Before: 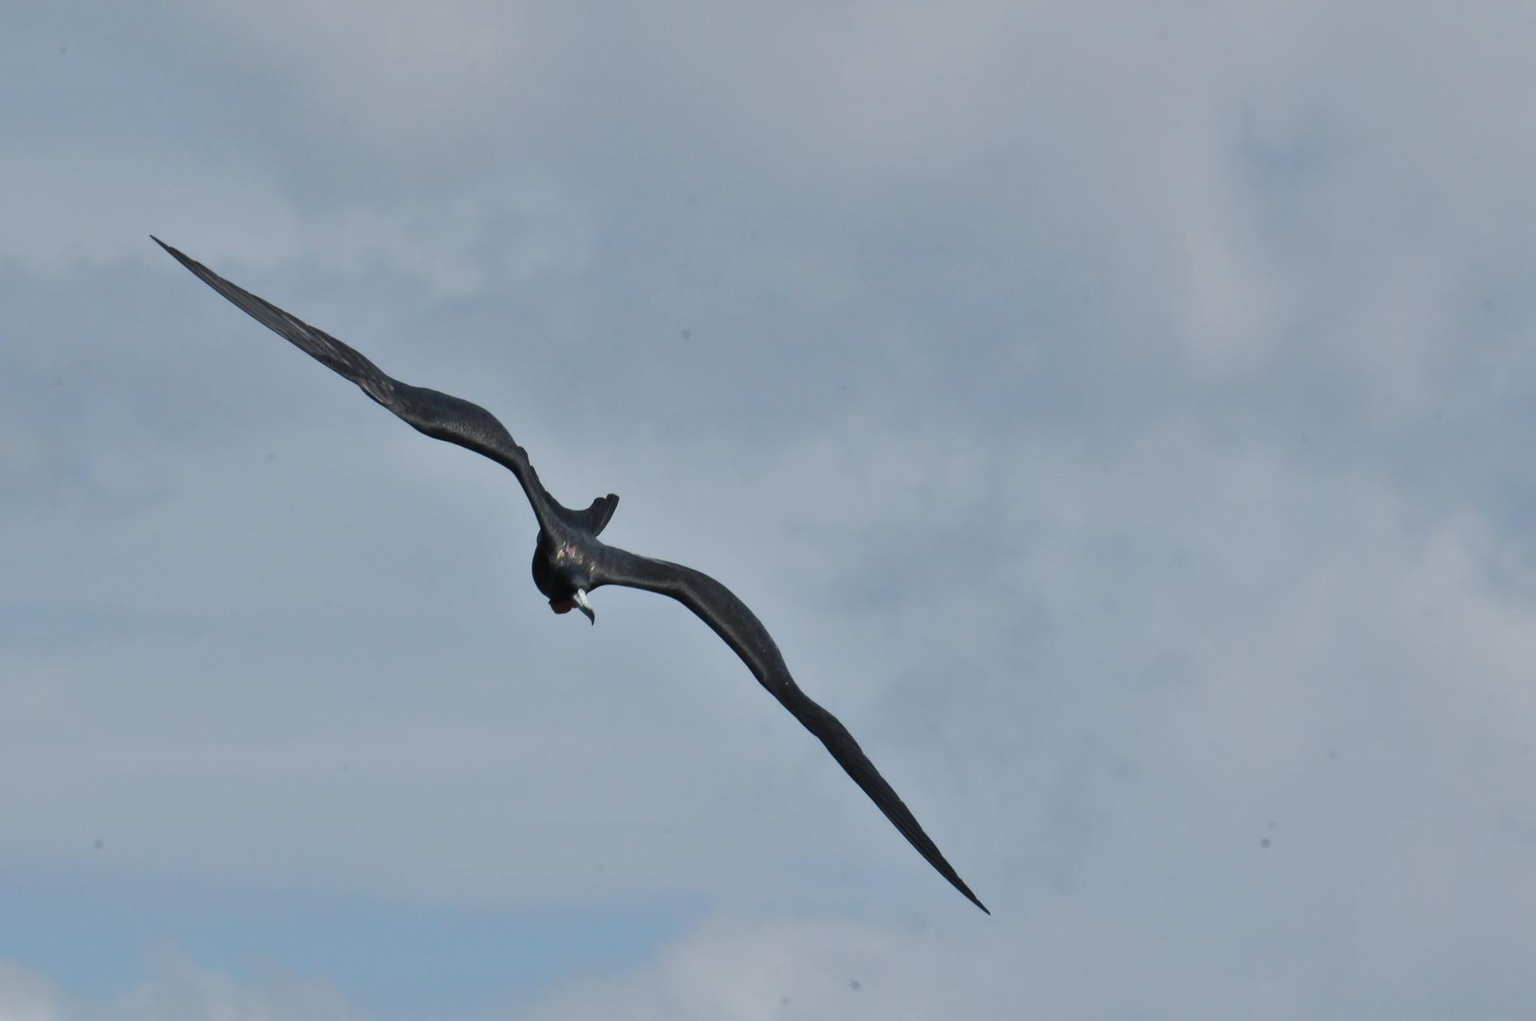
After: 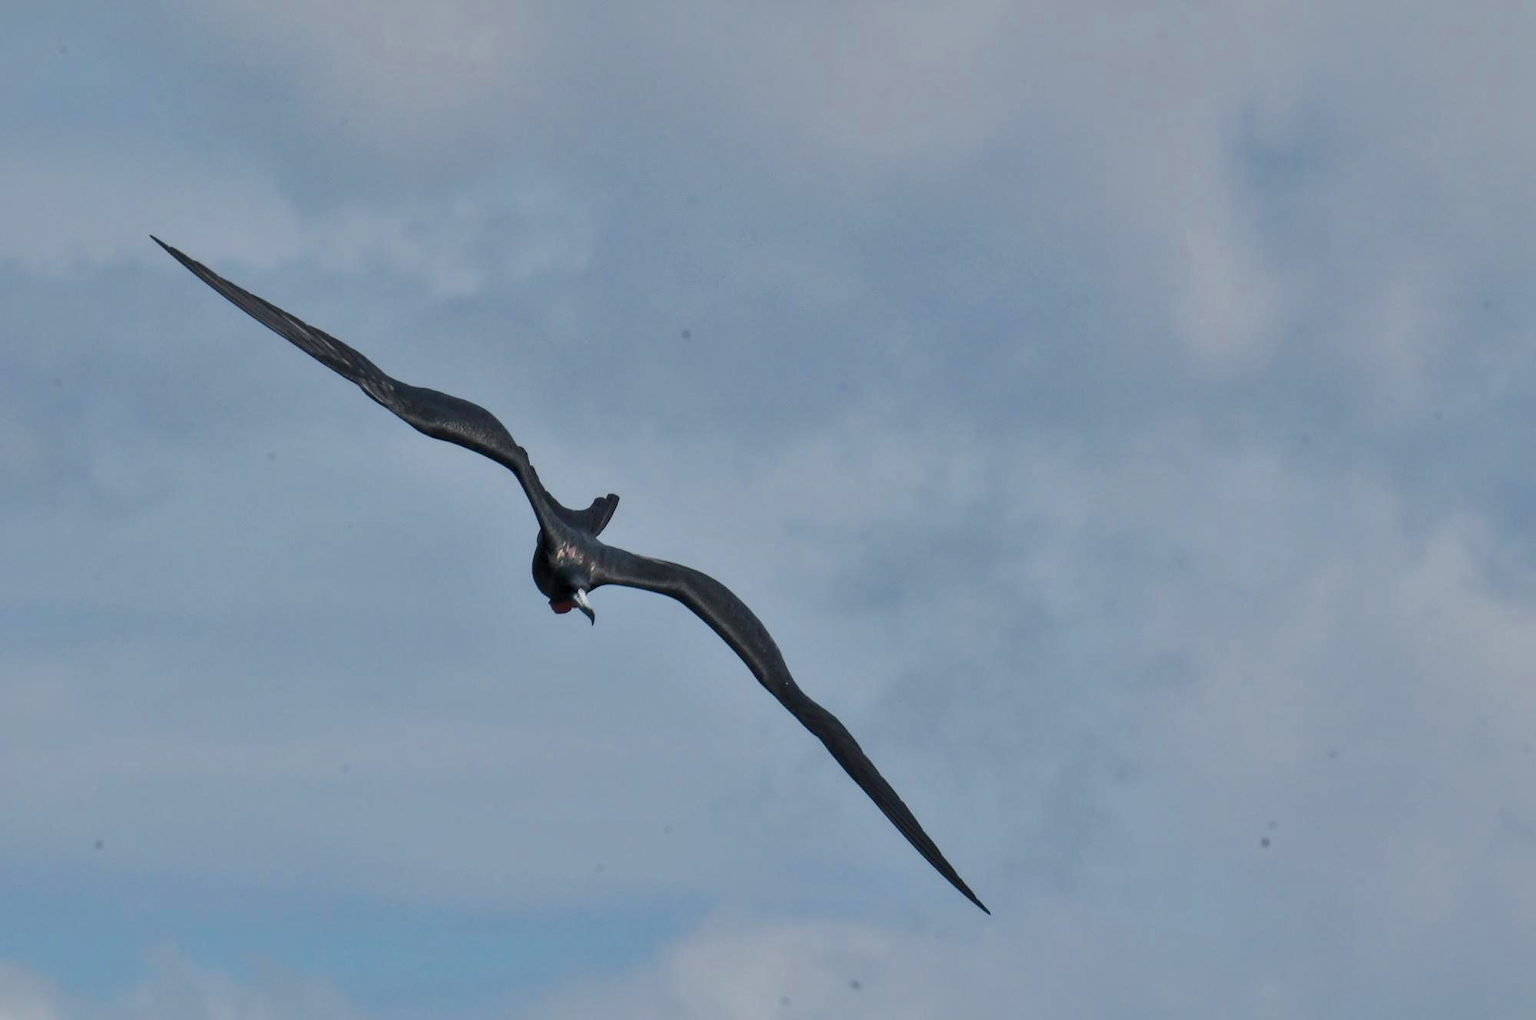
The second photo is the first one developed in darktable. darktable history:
velvia: on, module defaults
local contrast: detail 130%
shadows and highlights: on, module defaults
